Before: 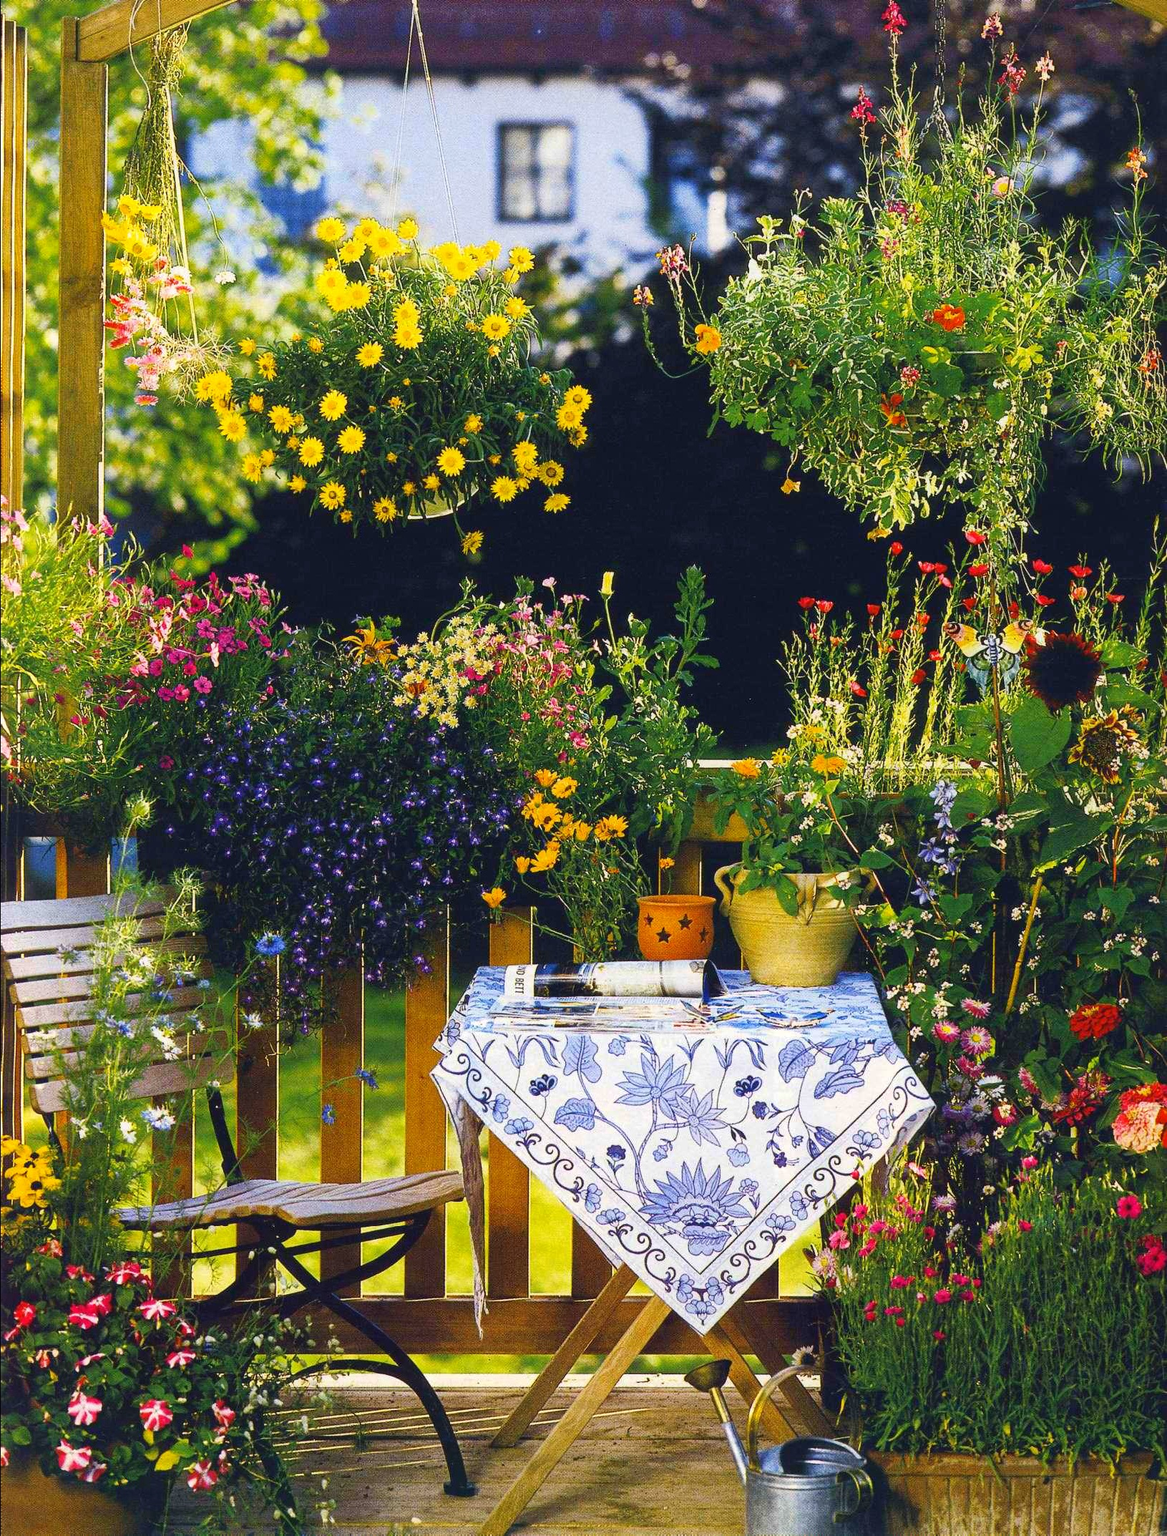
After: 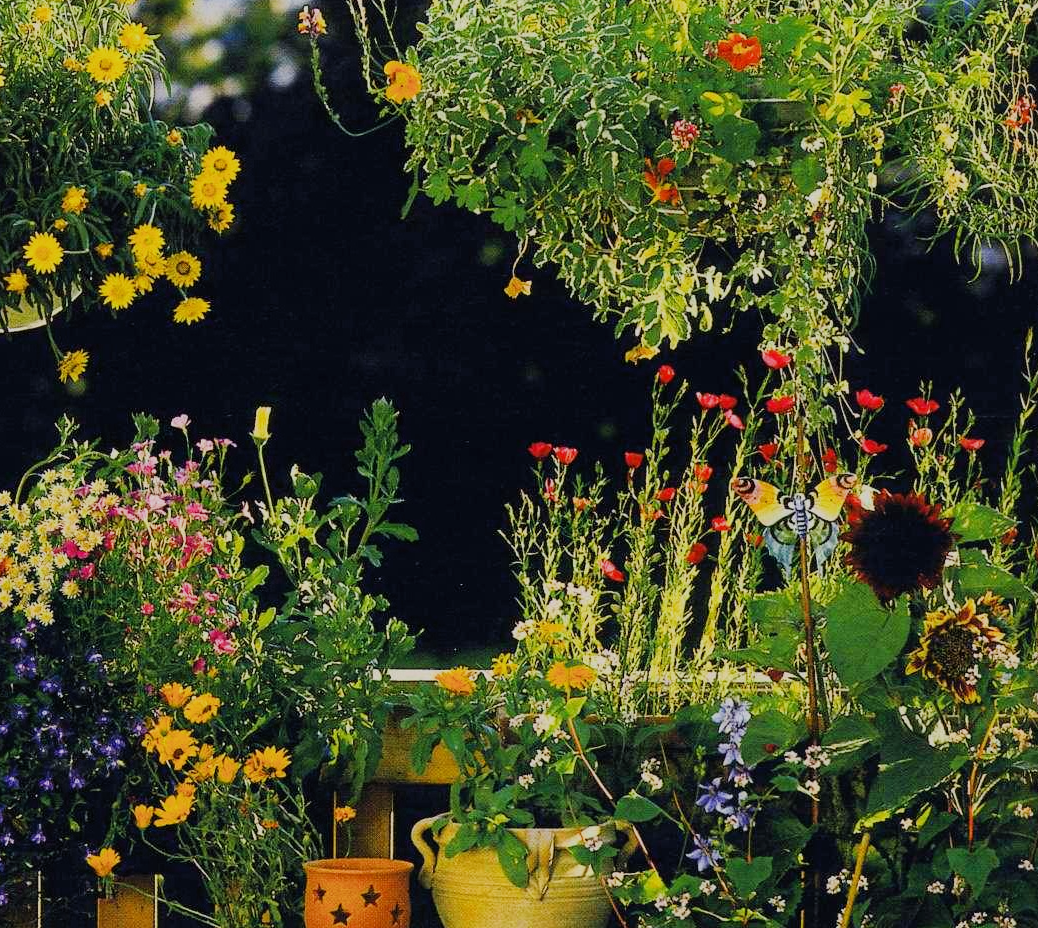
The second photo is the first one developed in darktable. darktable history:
crop: left 36.005%, top 18.293%, right 0.31%, bottom 38.444%
filmic rgb: black relative exposure -7.65 EV, white relative exposure 4.56 EV, hardness 3.61, contrast 1.05
